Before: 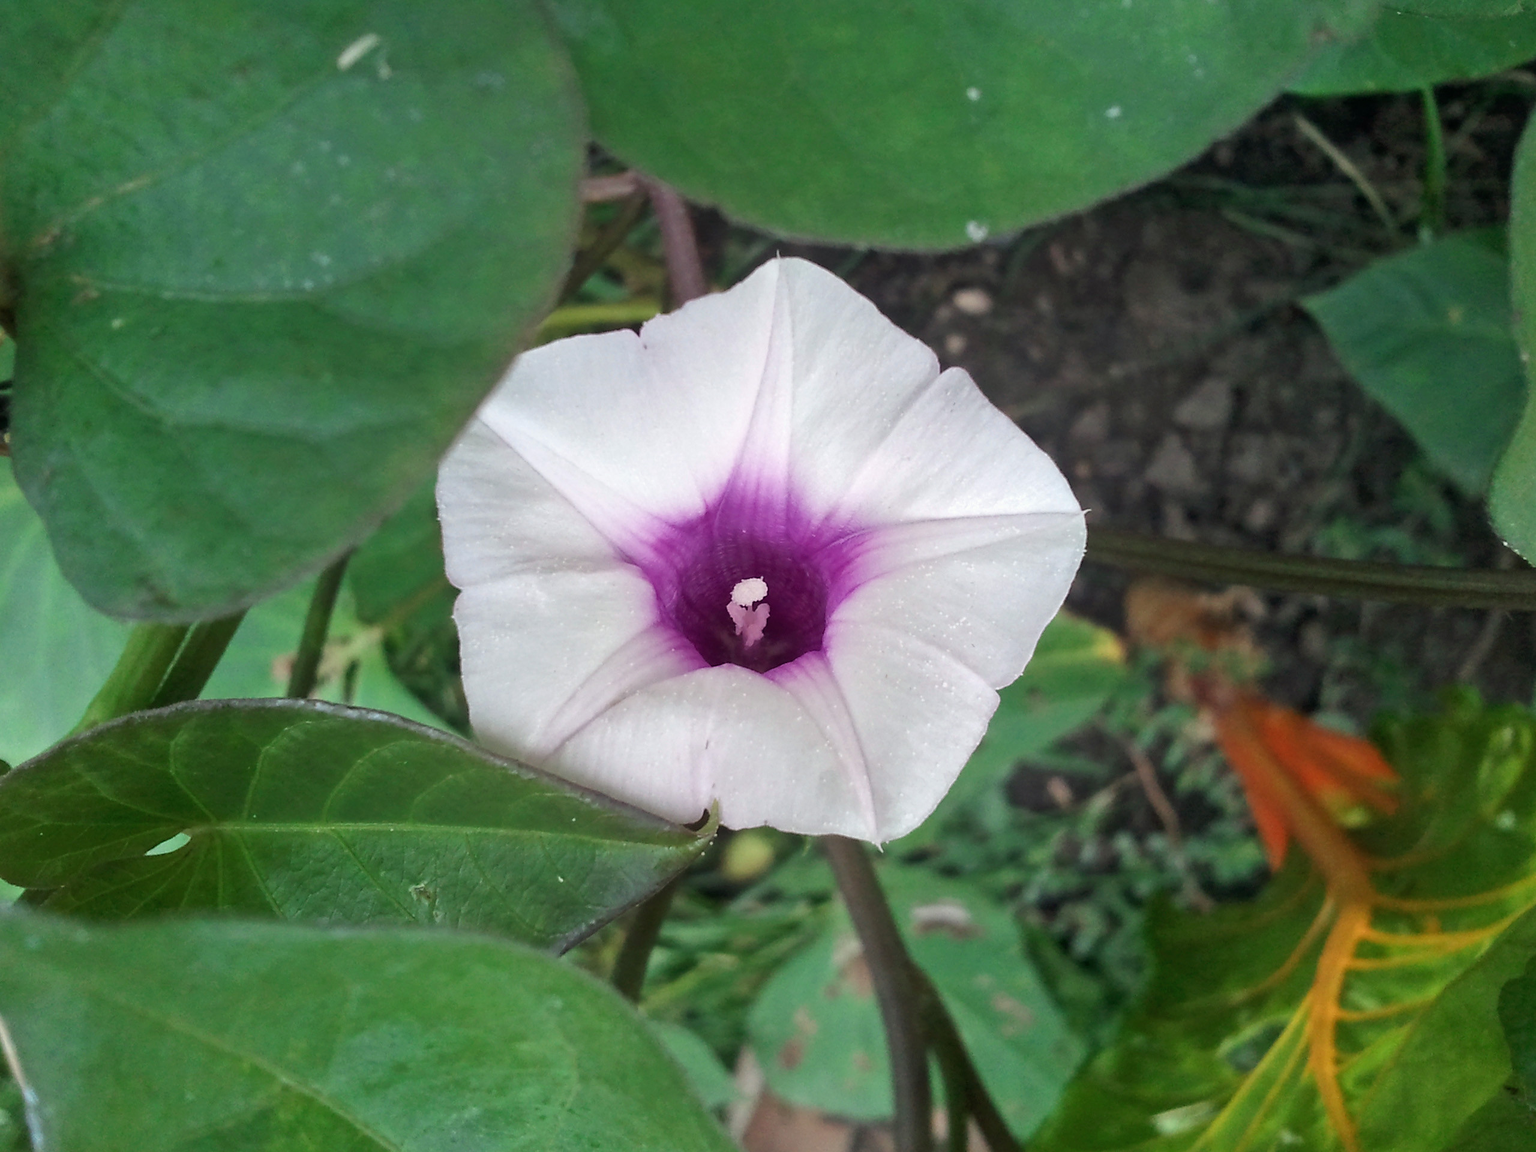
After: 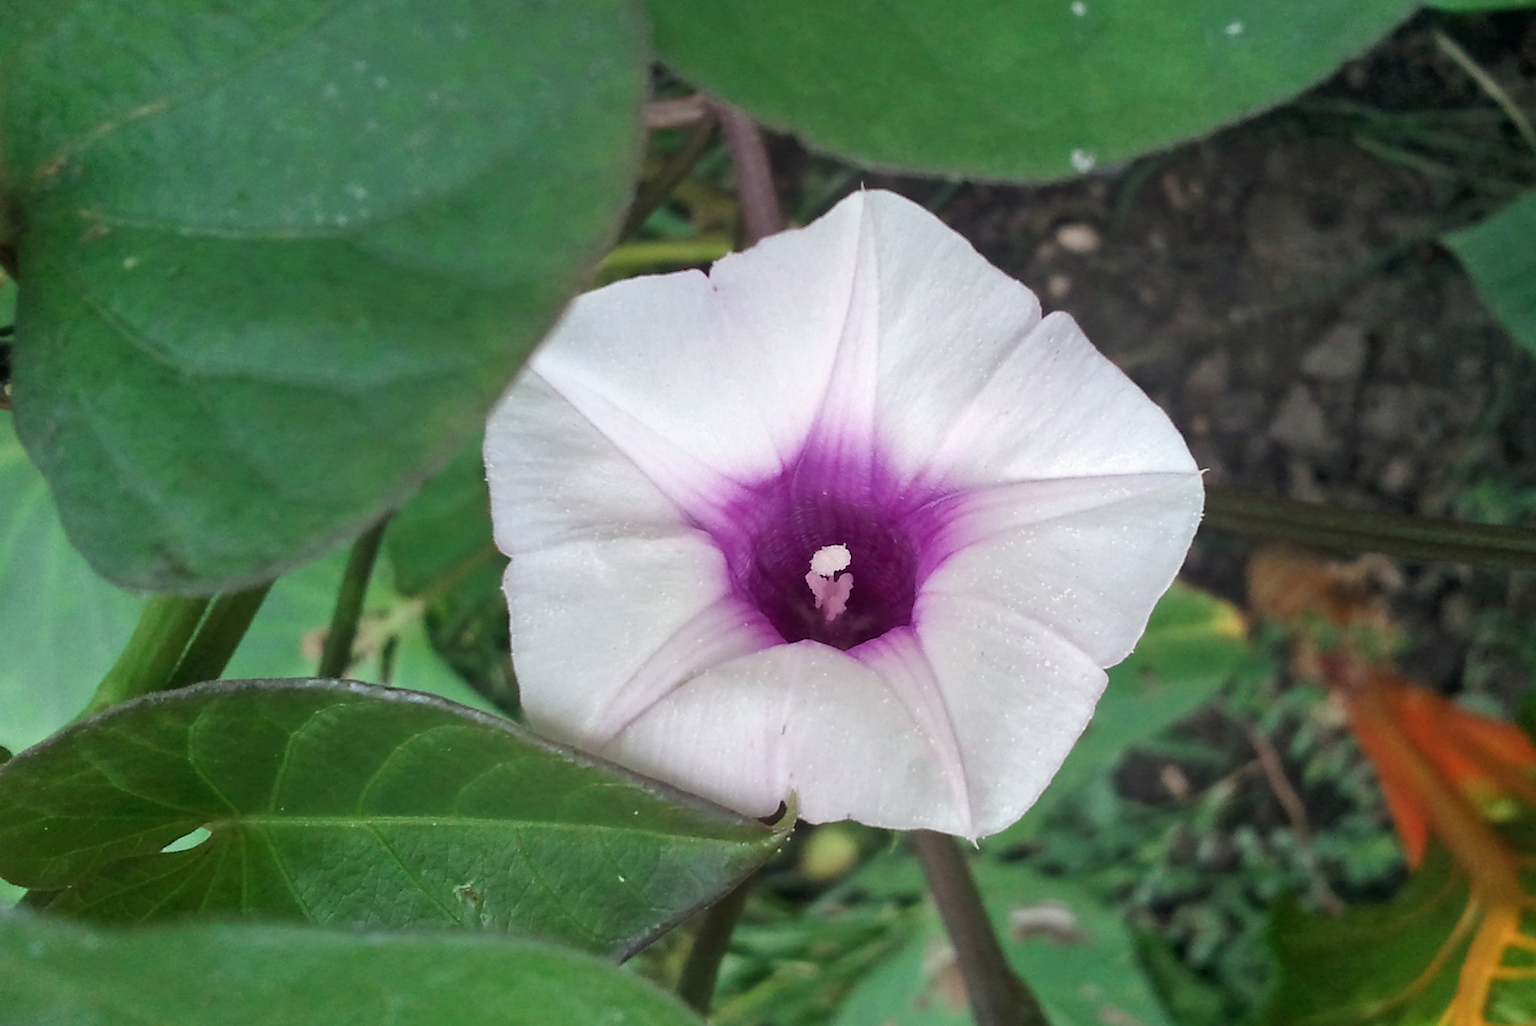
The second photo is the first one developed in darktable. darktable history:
crop: top 7.543%, right 9.758%, bottom 12.037%
